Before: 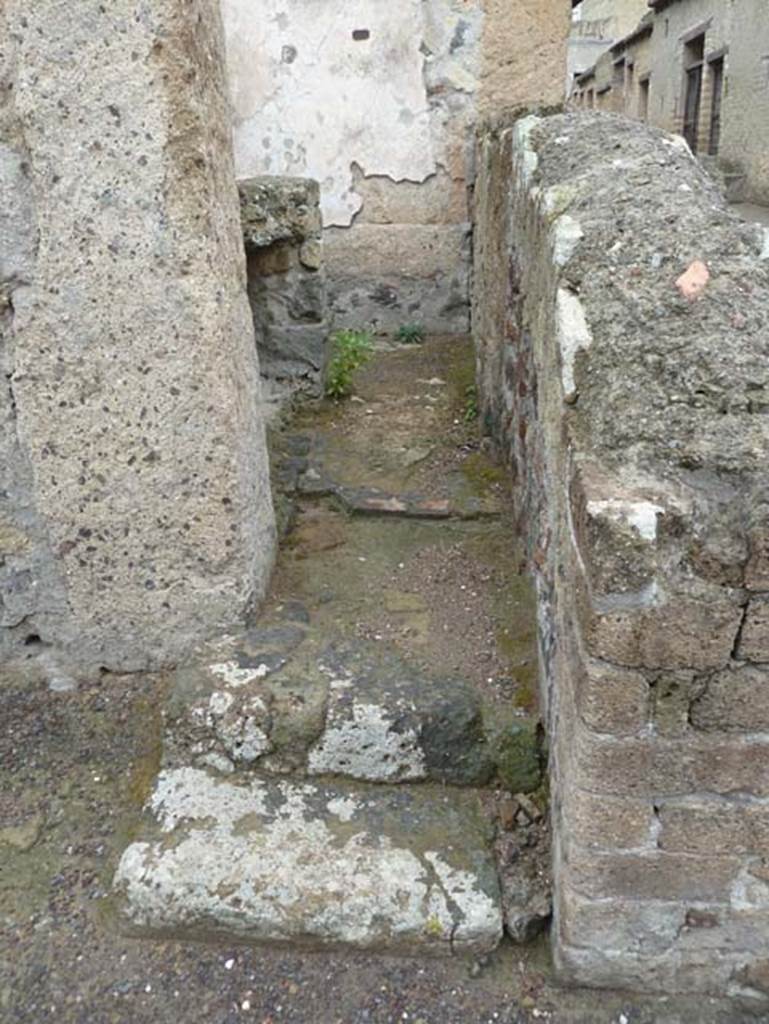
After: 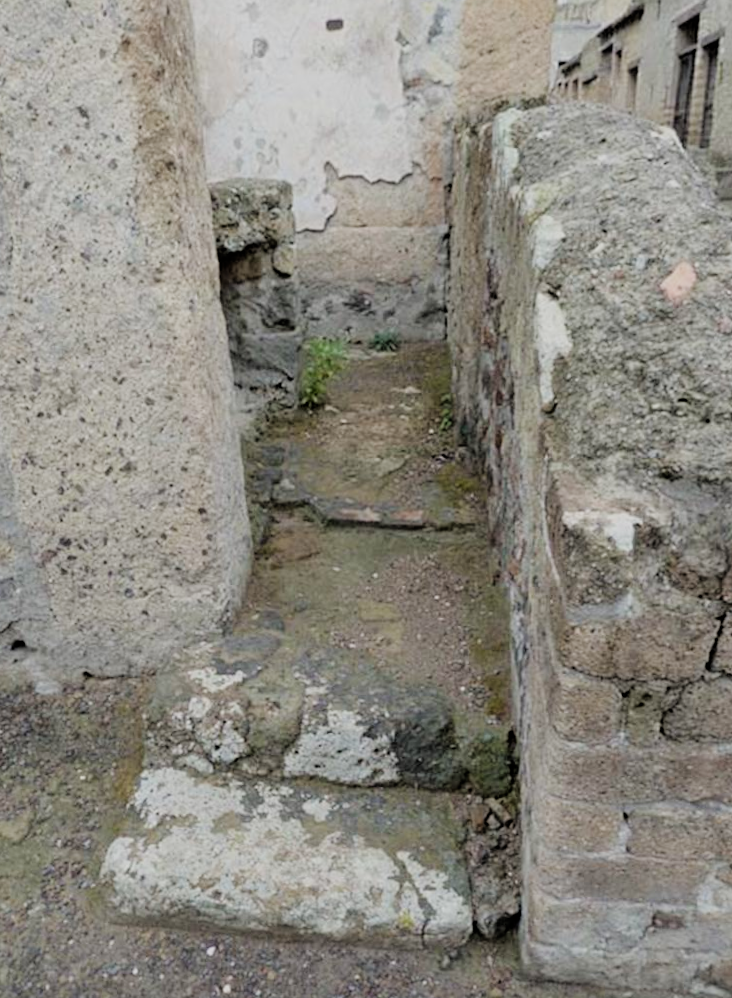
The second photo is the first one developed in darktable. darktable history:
rotate and perspective: rotation 0.074°, lens shift (vertical) 0.096, lens shift (horizontal) -0.041, crop left 0.043, crop right 0.952, crop top 0.024, crop bottom 0.979
color balance rgb: linear chroma grading › global chroma 1.5%, linear chroma grading › mid-tones -1%, perceptual saturation grading › global saturation -3%, perceptual saturation grading › shadows -2%
filmic rgb: black relative exposure -4.38 EV, white relative exposure 4.56 EV, hardness 2.37, contrast 1.05
